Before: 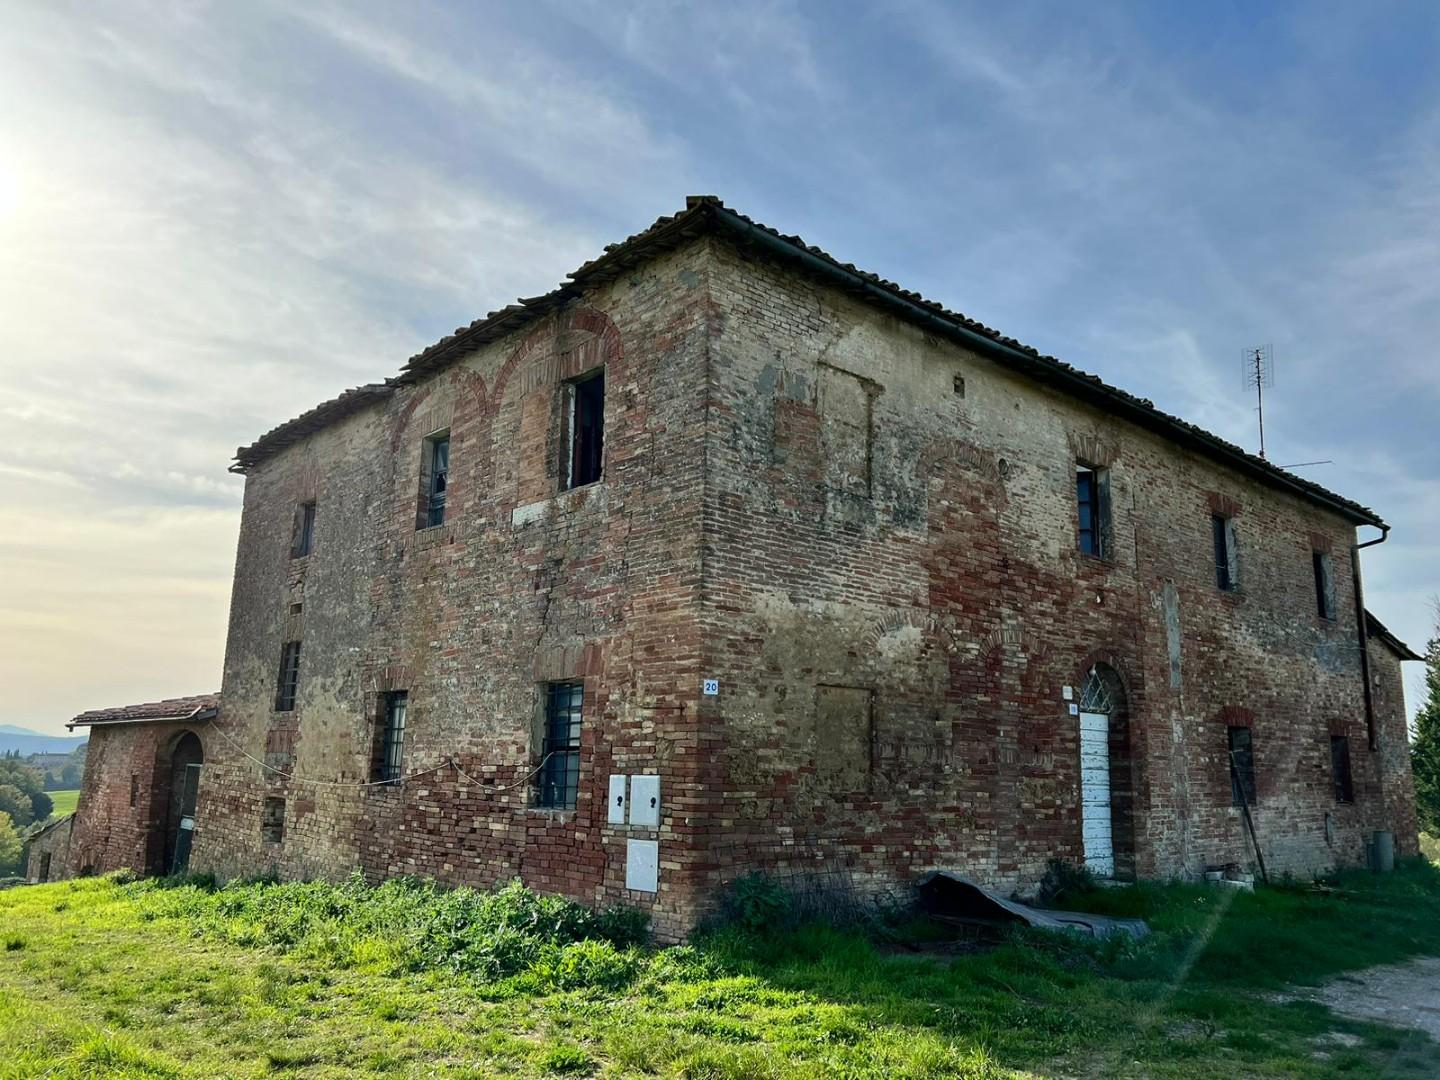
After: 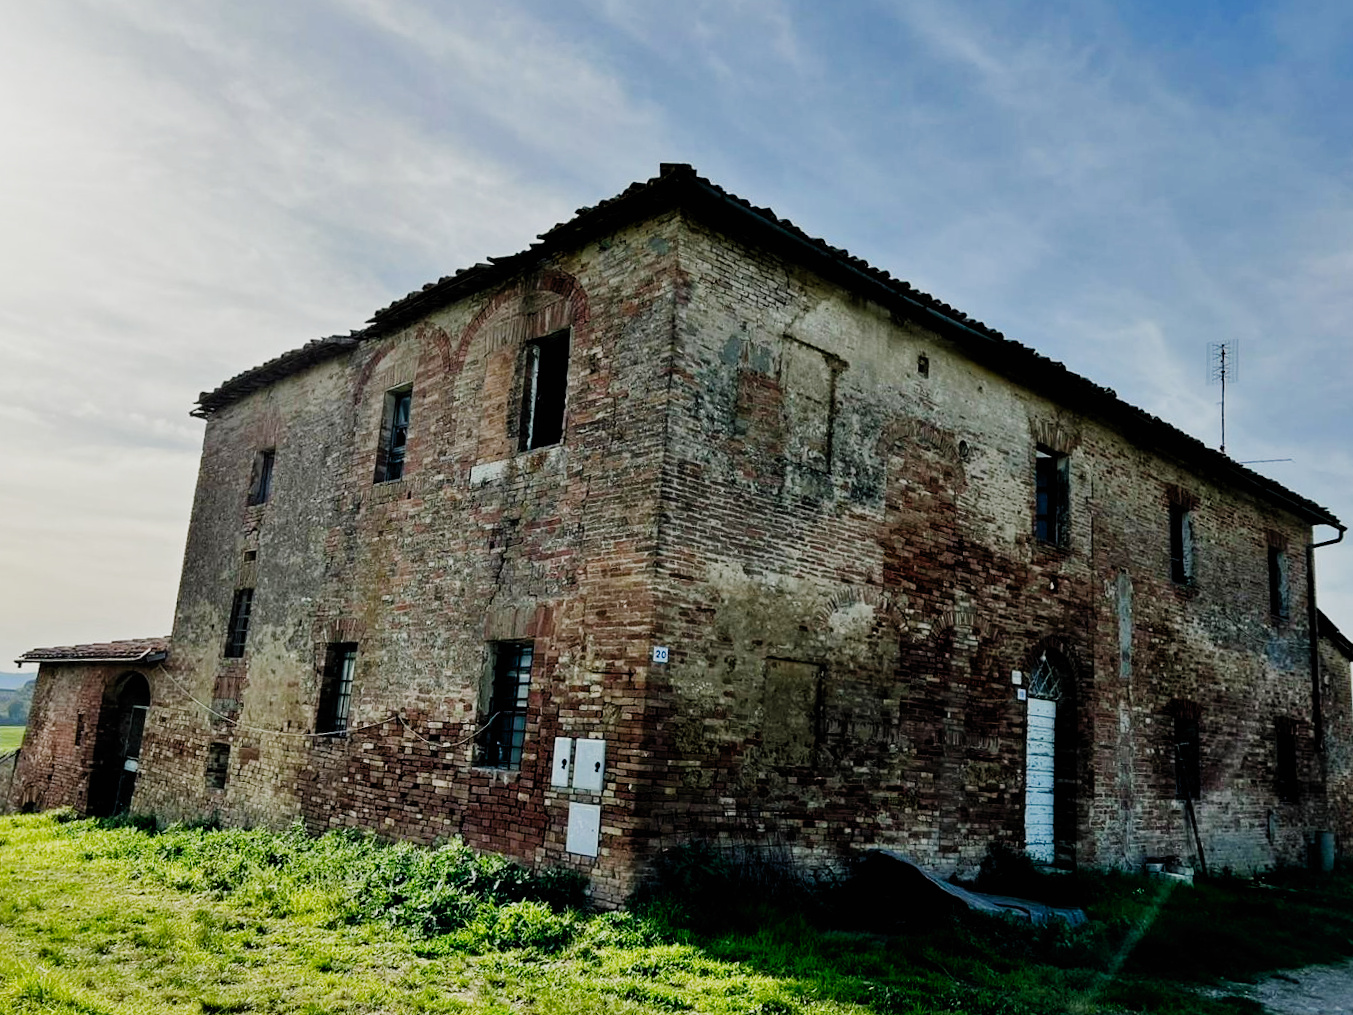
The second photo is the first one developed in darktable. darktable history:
crop and rotate: angle -2.8°
filmic rgb: black relative exposure -5.07 EV, white relative exposure 3.99 EV, hardness 2.89, contrast 1.296, highlights saturation mix -8.85%, add noise in highlights 0, preserve chrominance no, color science v3 (2019), use custom middle-gray values true, contrast in highlights soft
